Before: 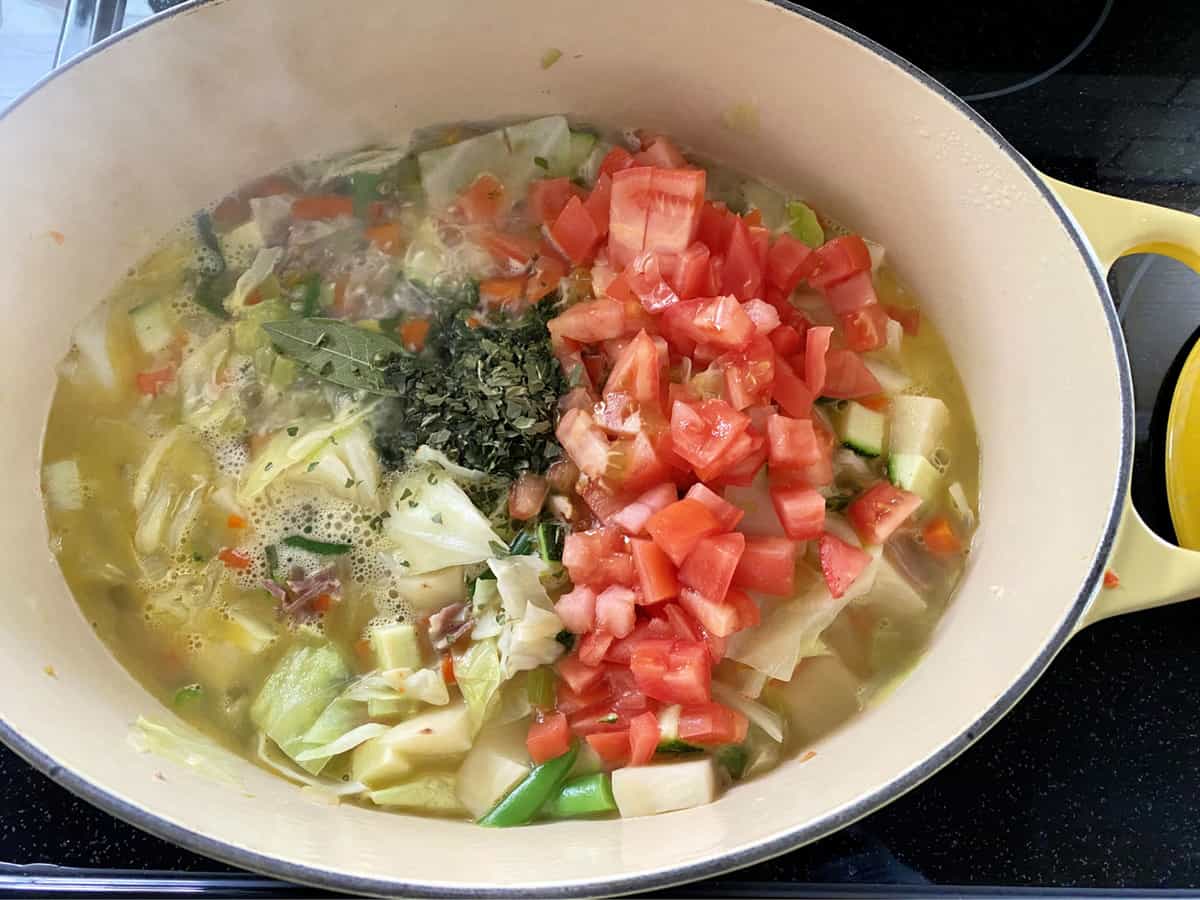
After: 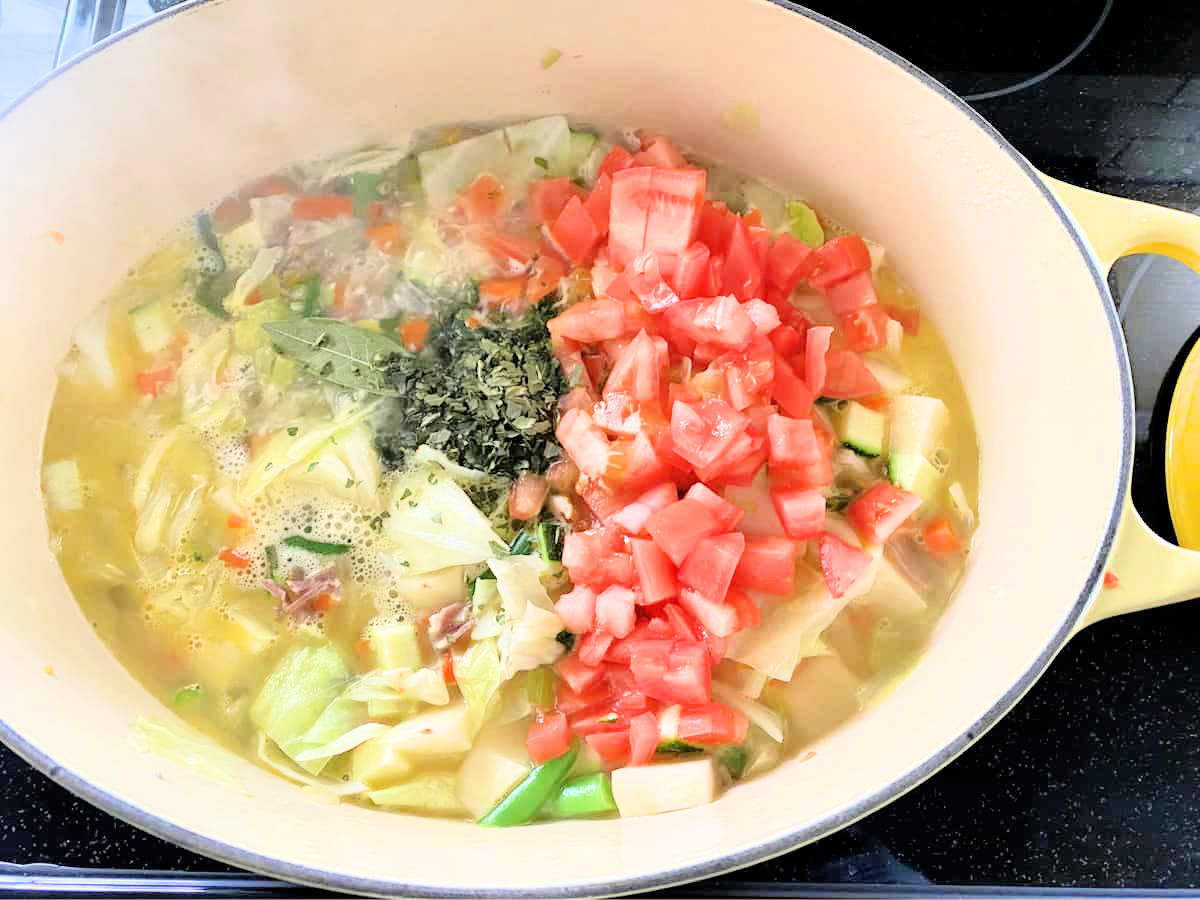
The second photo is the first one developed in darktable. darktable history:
exposure: black level correction 0, exposure 1.55 EV, compensate exposure bias true, compensate highlight preservation false
filmic rgb: black relative exposure -7.65 EV, white relative exposure 4.56 EV, hardness 3.61, color science v6 (2022)
